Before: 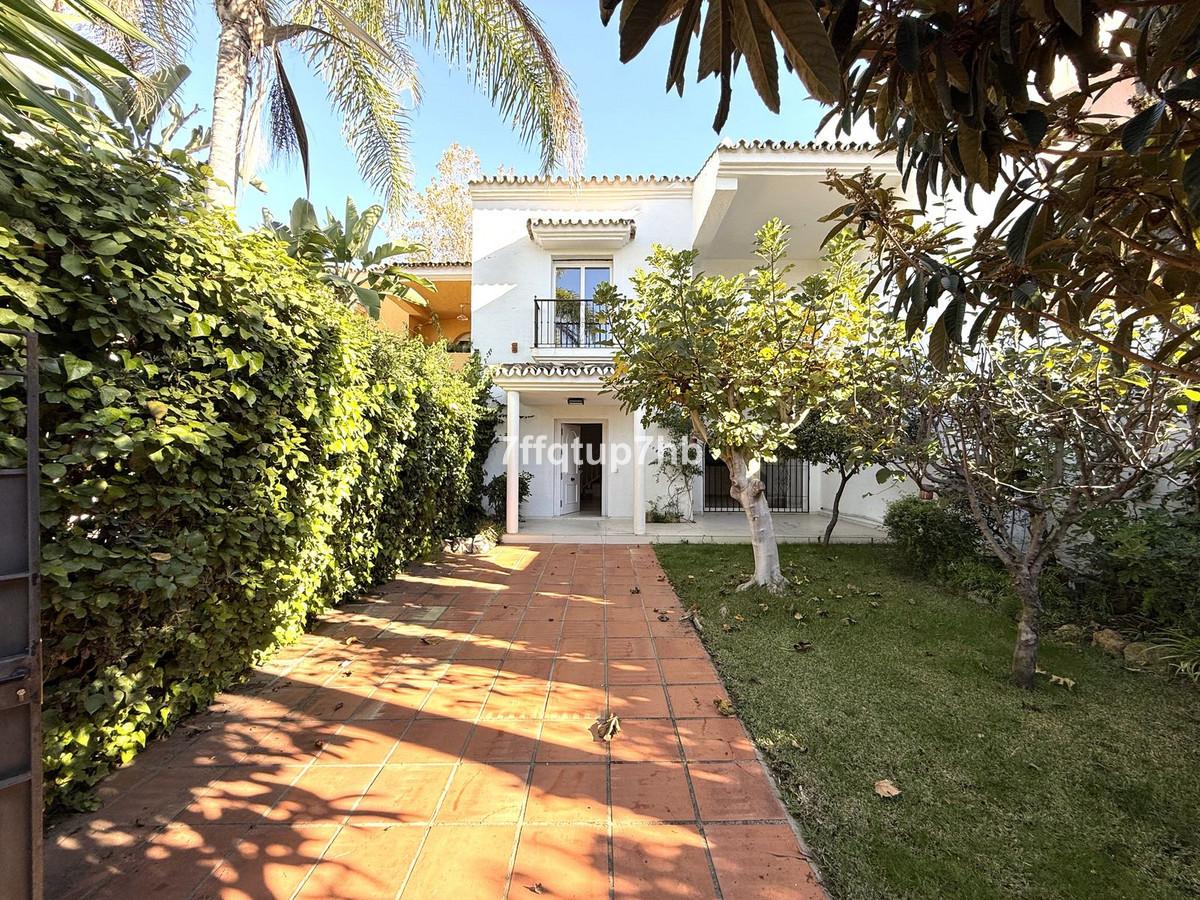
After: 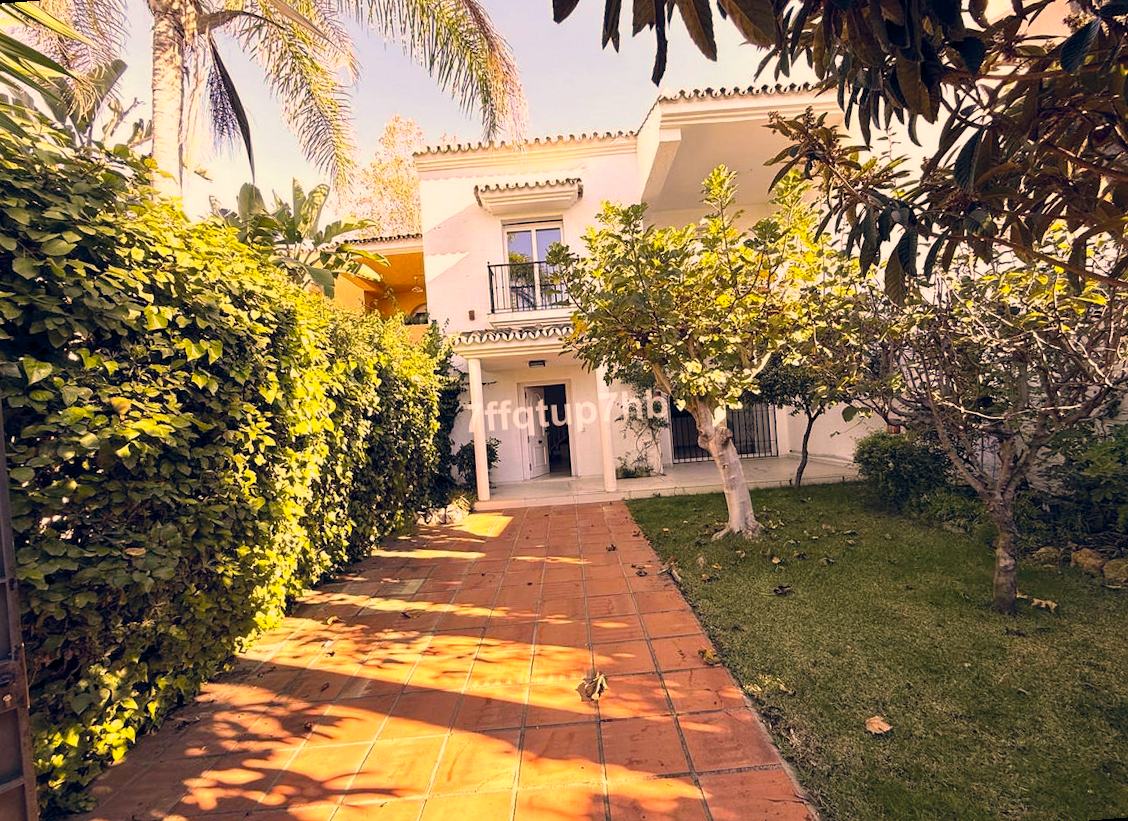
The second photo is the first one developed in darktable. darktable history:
color correction: highlights a* 17.88, highlights b* 18.79
color balance rgb: shadows lift › hue 87.51°, highlights gain › chroma 0.68%, highlights gain › hue 55.1°, global offset › chroma 0.13%, global offset › hue 253.66°, linear chroma grading › global chroma 0.5%, perceptual saturation grading › global saturation 16.38%
rotate and perspective: rotation -4.57°, crop left 0.054, crop right 0.944, crop top 0.087, crop bottom 0.914
